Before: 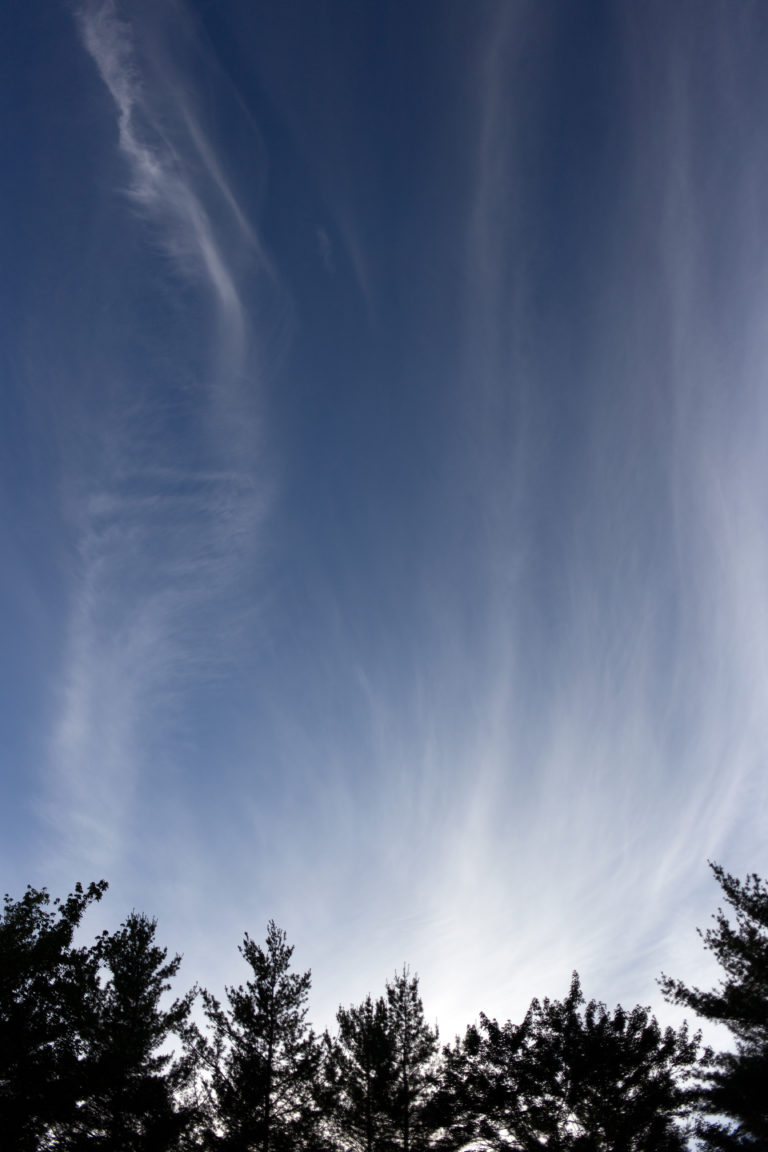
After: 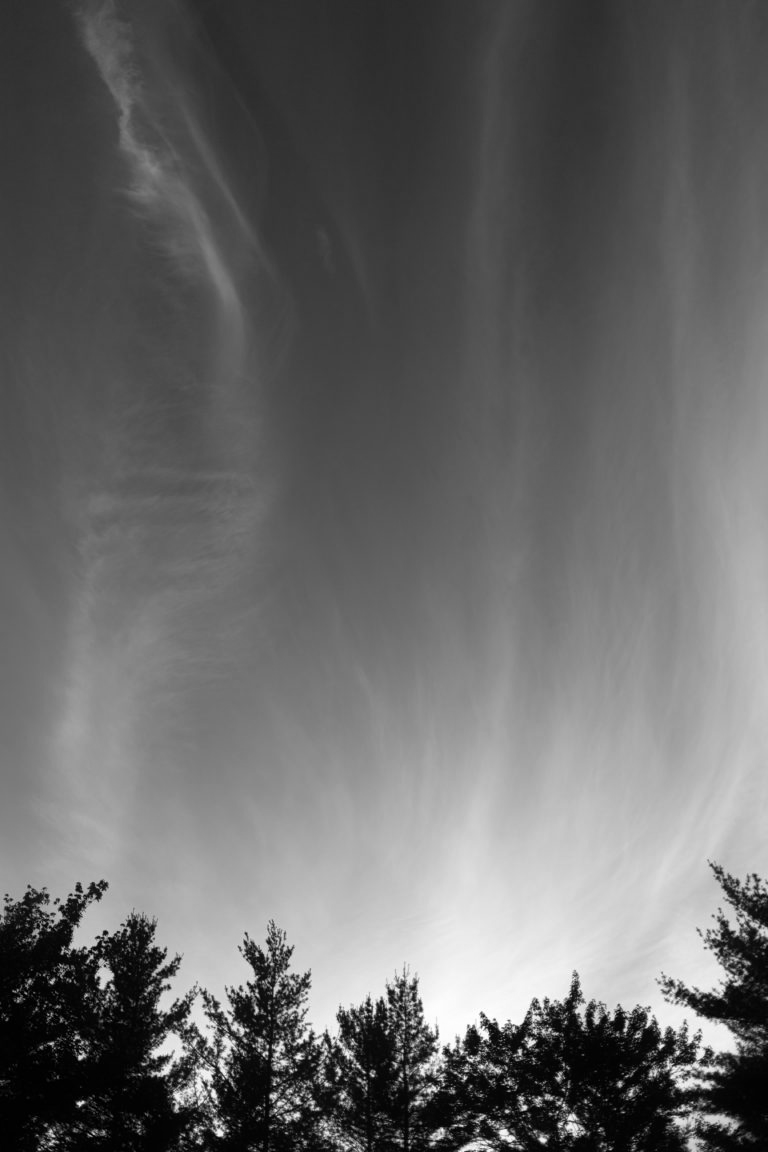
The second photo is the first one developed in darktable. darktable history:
contrast equalizer: y [[0.5, 0.488, 0.462, 0.461, 0.491, 0.5], [0.5 ×6], [0.5 ×6], [0 ×6], [0 ×6]]
monochrome: on, module defaults
